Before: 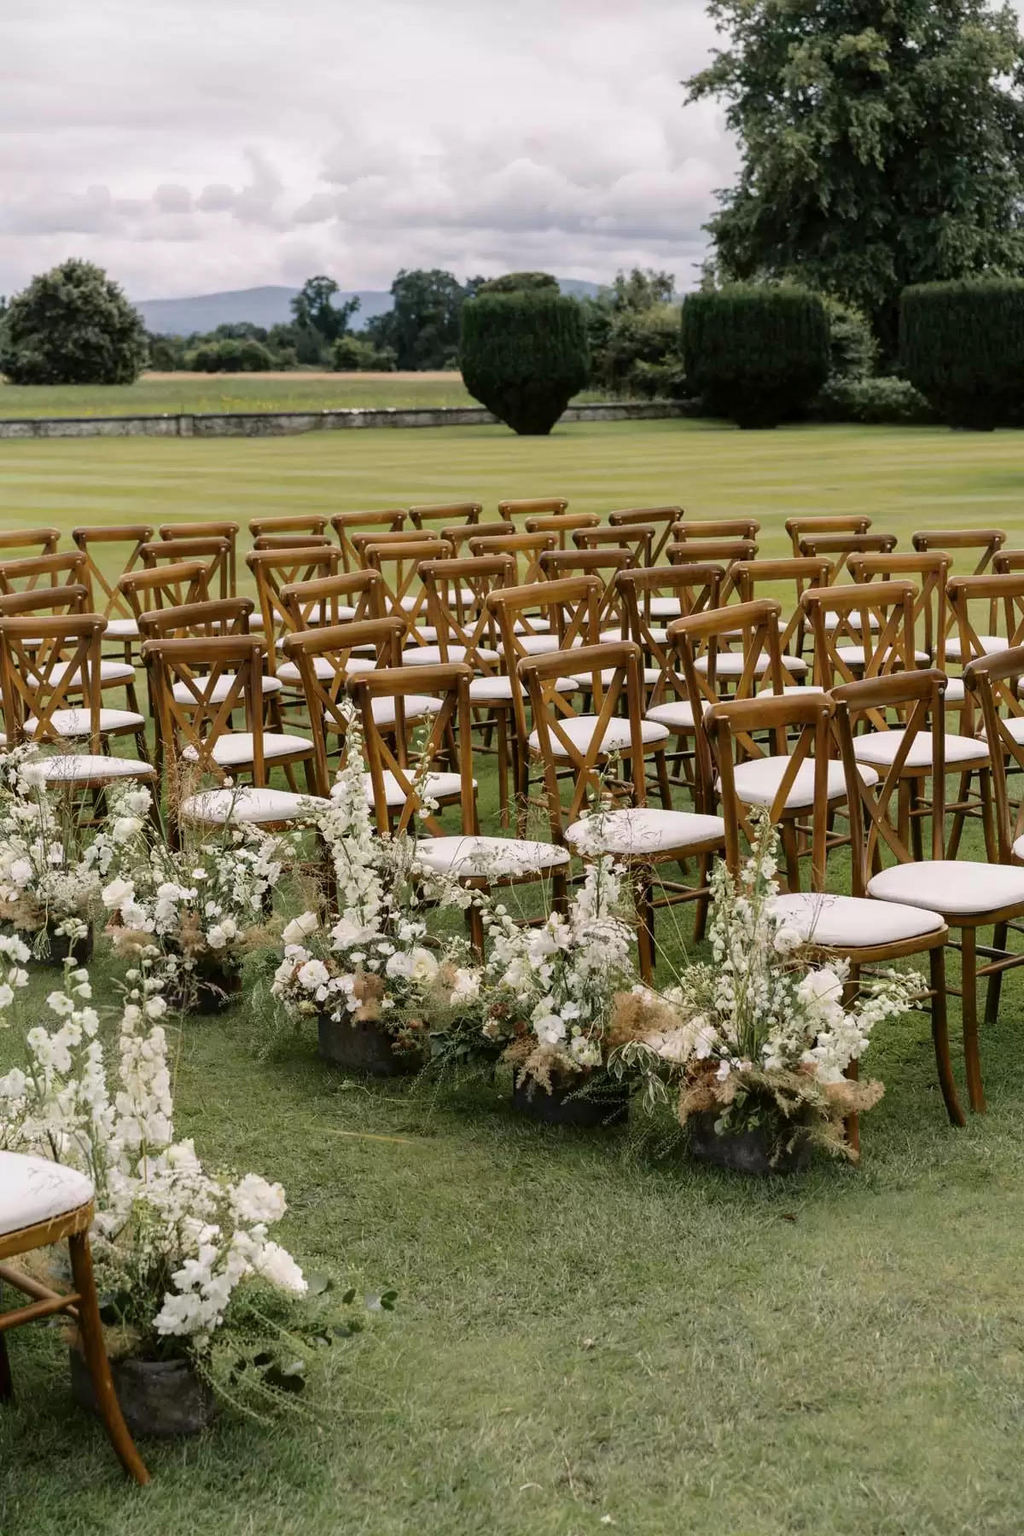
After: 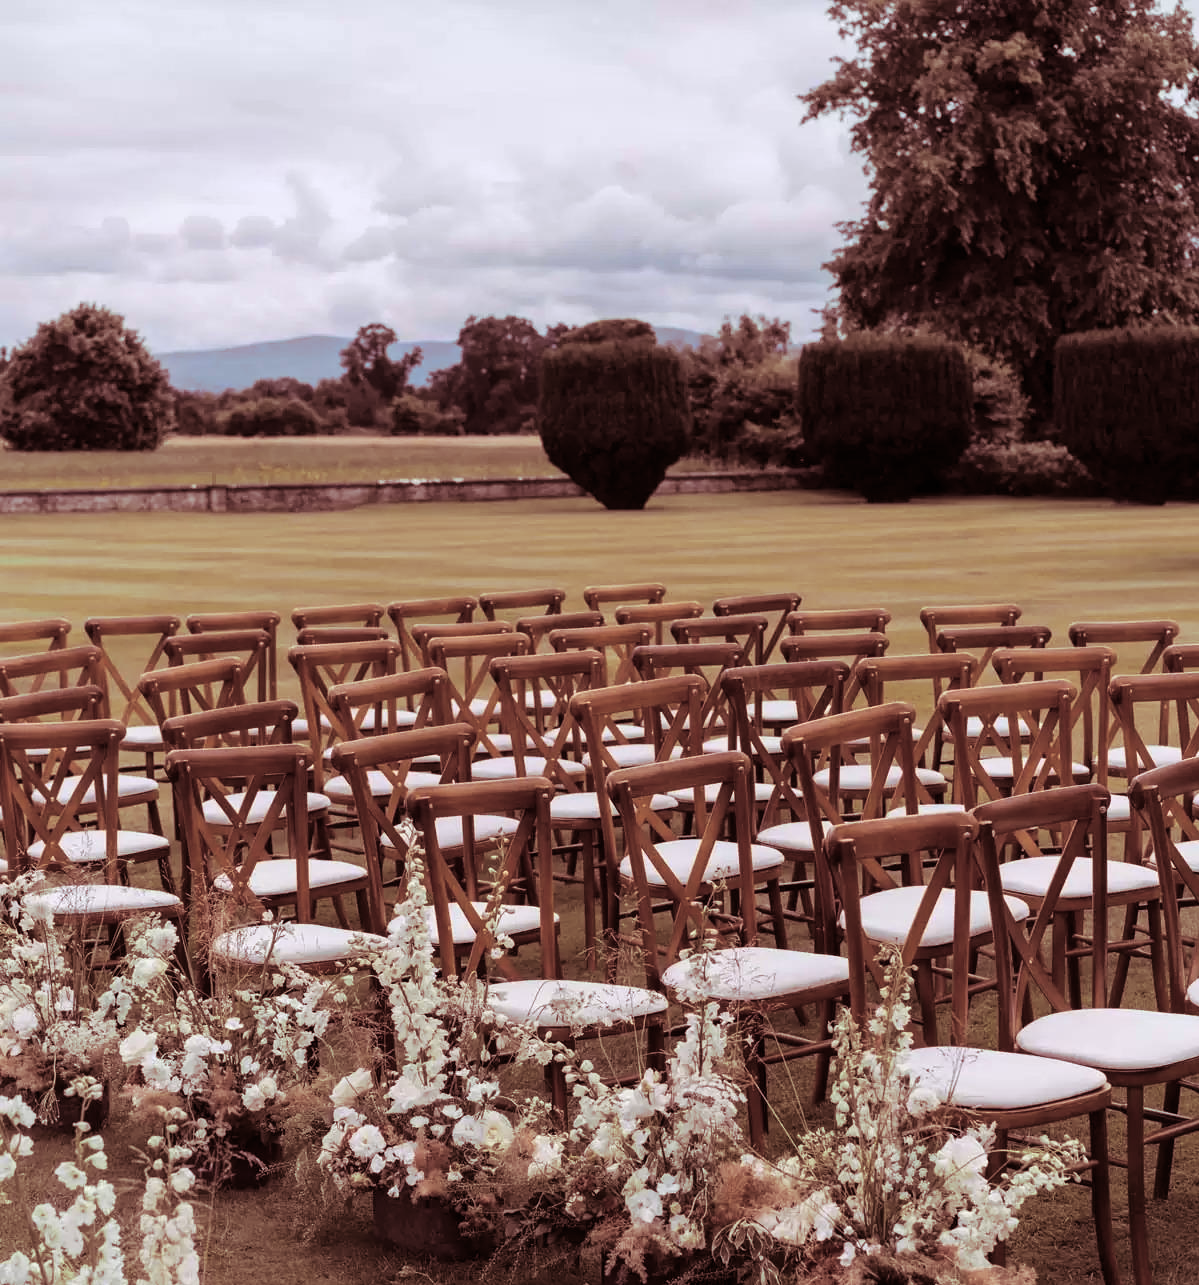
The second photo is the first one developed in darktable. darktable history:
crop: bottom 28.576%
color correction: highlights a* -0.137, highlights b* -5.91, shadows a* -0.137, shadows b* -0.137
split-toning: highlights › hue 187.2°, highlights › saturation 0.83, balance -68.05, compress 56.43%
